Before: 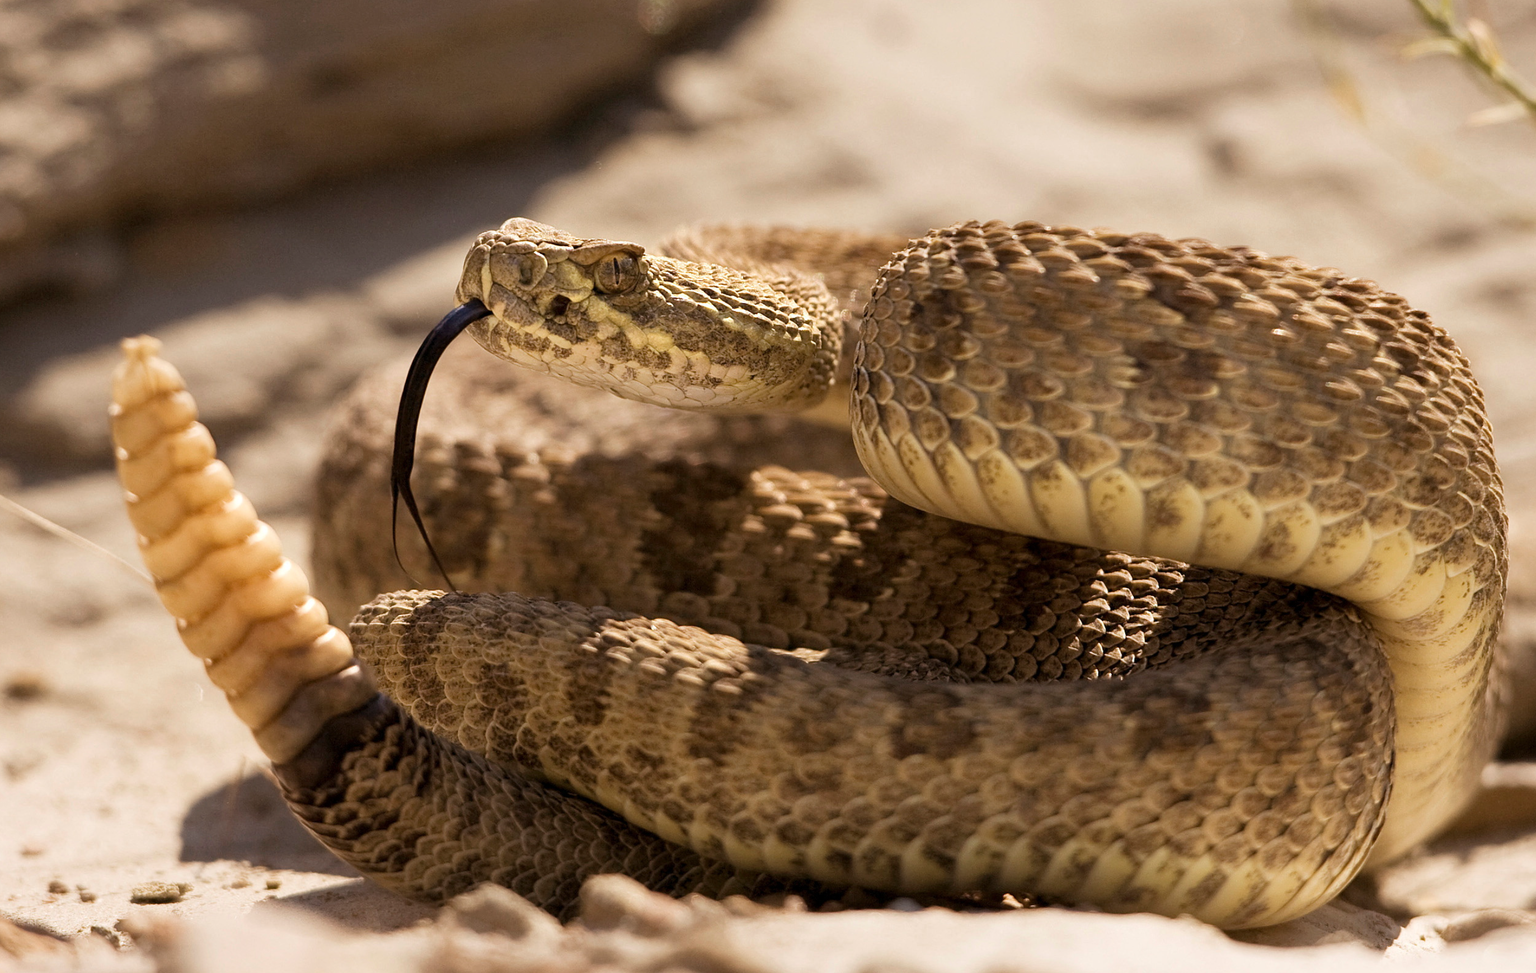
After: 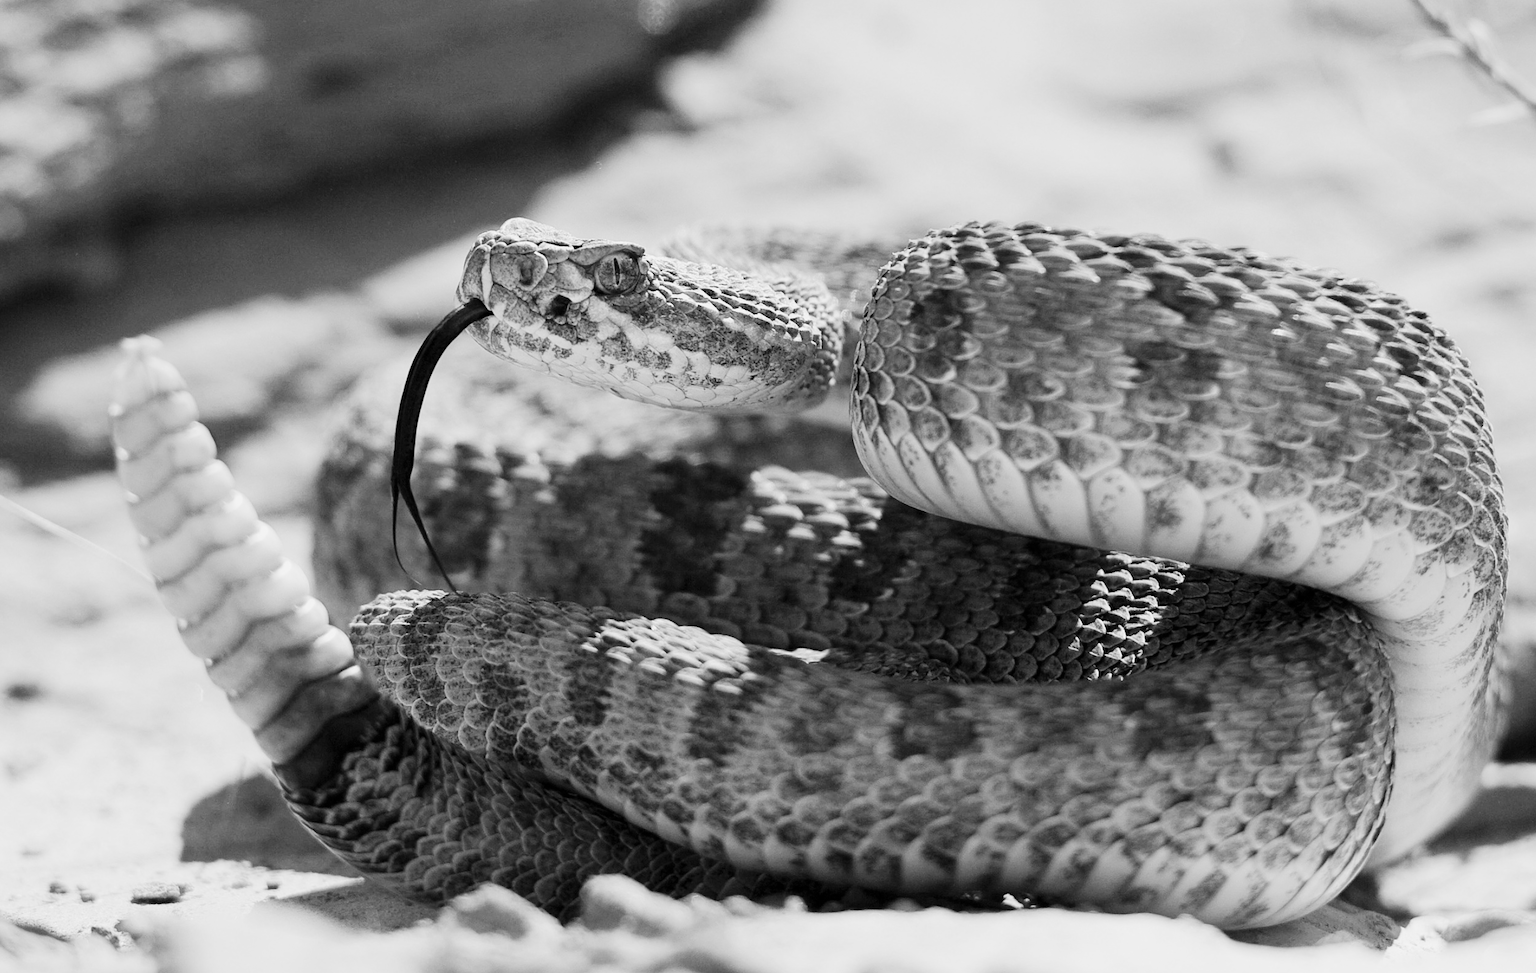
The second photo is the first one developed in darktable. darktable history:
color balance rgb: contrast -10%
monochrome: on, module defaults
rgb curve: curves: ch0 [(0, 0) (0.21, 0.15) (0.24, 0.21) (0.5, 0.75) (0.75, 0.96) (0.89, 0.99) (1, 1)]; ch1 [(0, 0.02) (0.21, 0.13) (0.25, 0.2) (0.5, 0.67) (0.75, 0.9) (0.89, 0.97) (1, 1)]; ch2 [(0, 0.02) (0.21, 0.13) (0.25, 0.2) (0.5, 0.67) (0.75, 0.9) (0.89, 0.97) (1, 1)], compensate middle gray true | blend: blend mode normal, opacity 50%; mask: uniform (no mask)
